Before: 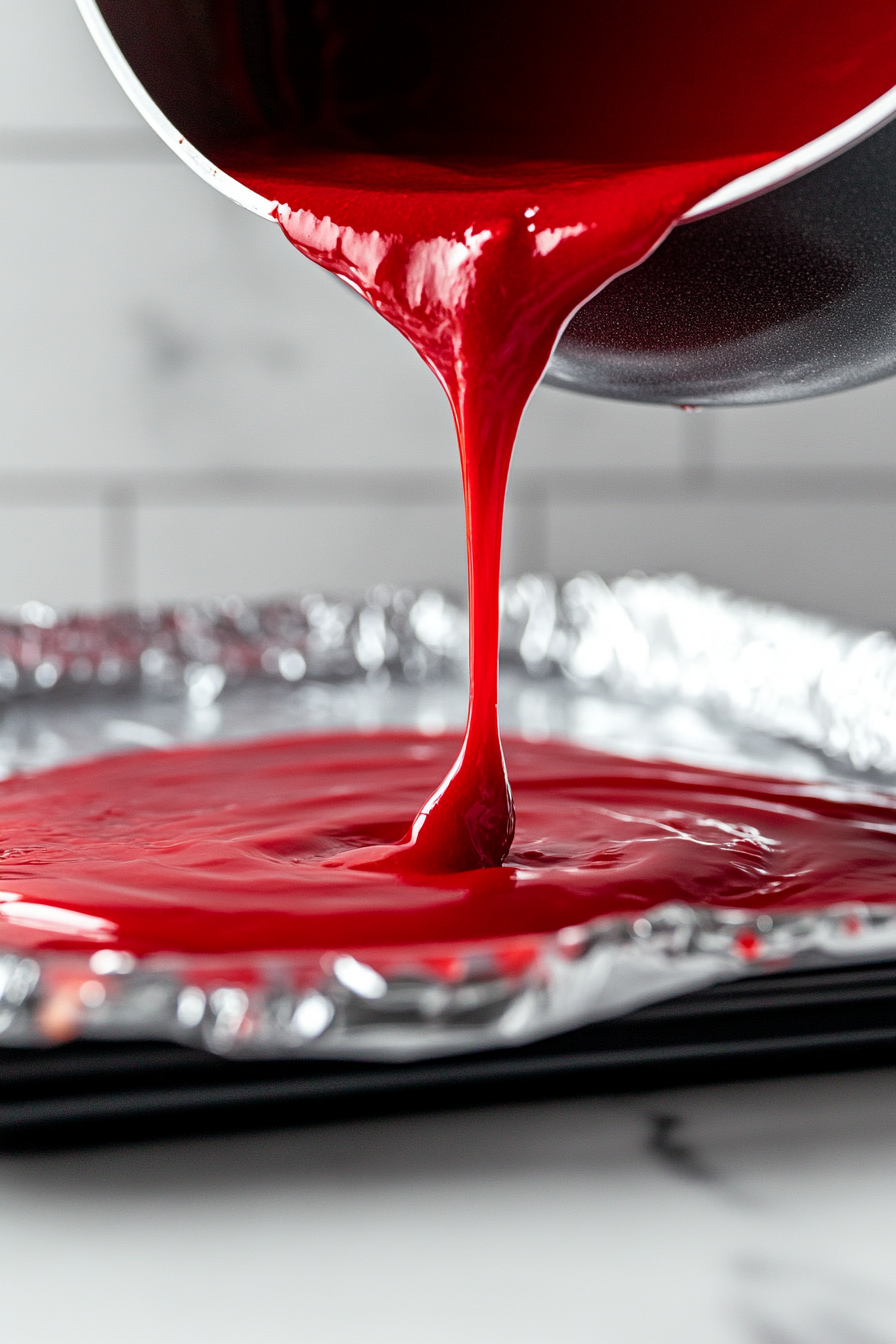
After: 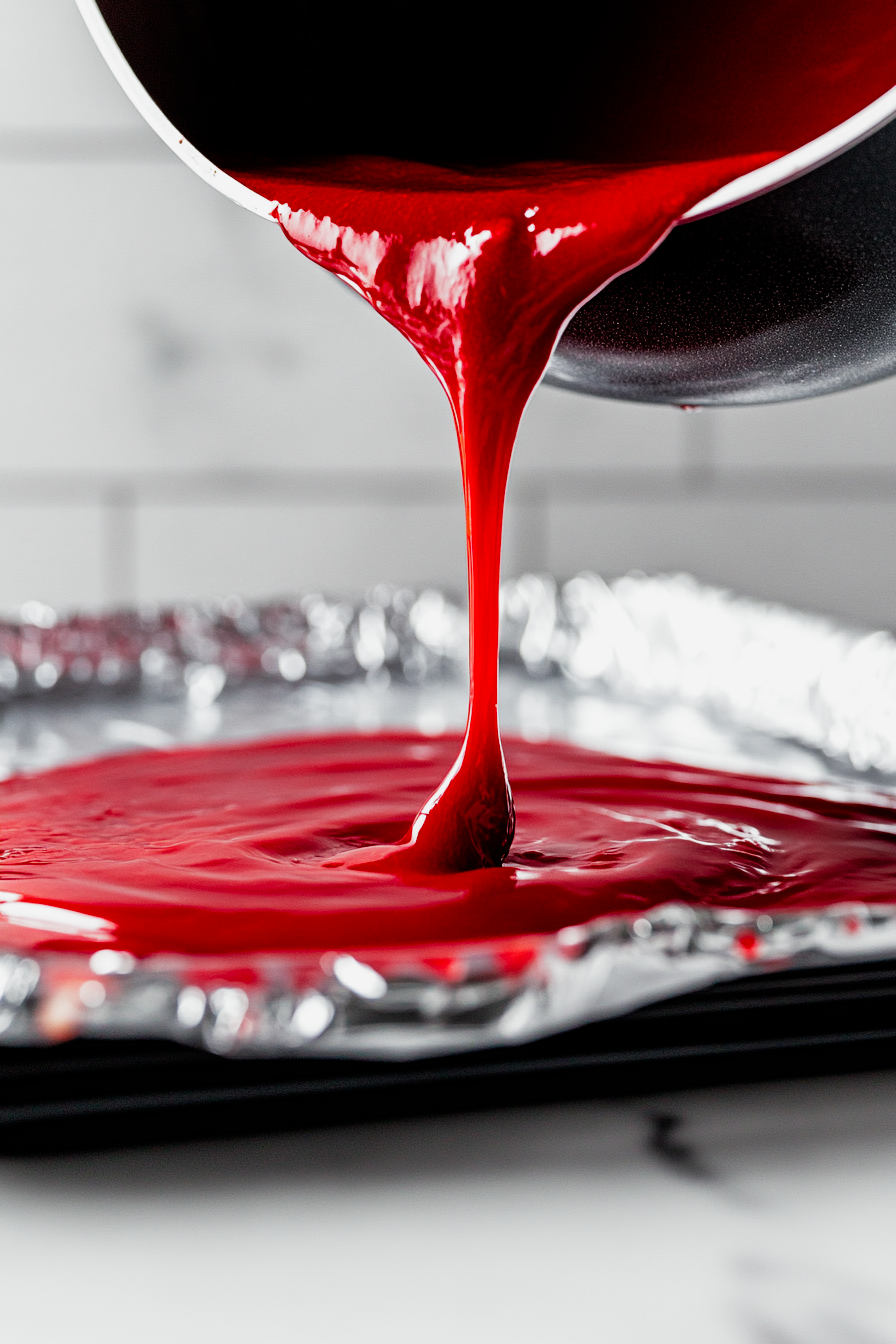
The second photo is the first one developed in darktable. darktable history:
filmic rgb: black relative exposure -8.1 EV, white relative exposure 3.01 EV, hardness 5.34, contrast 1.266, preserve chrominance no, color science v4 (2020), iterations of high-quality reconstruction 0, contrast in shadows soft
